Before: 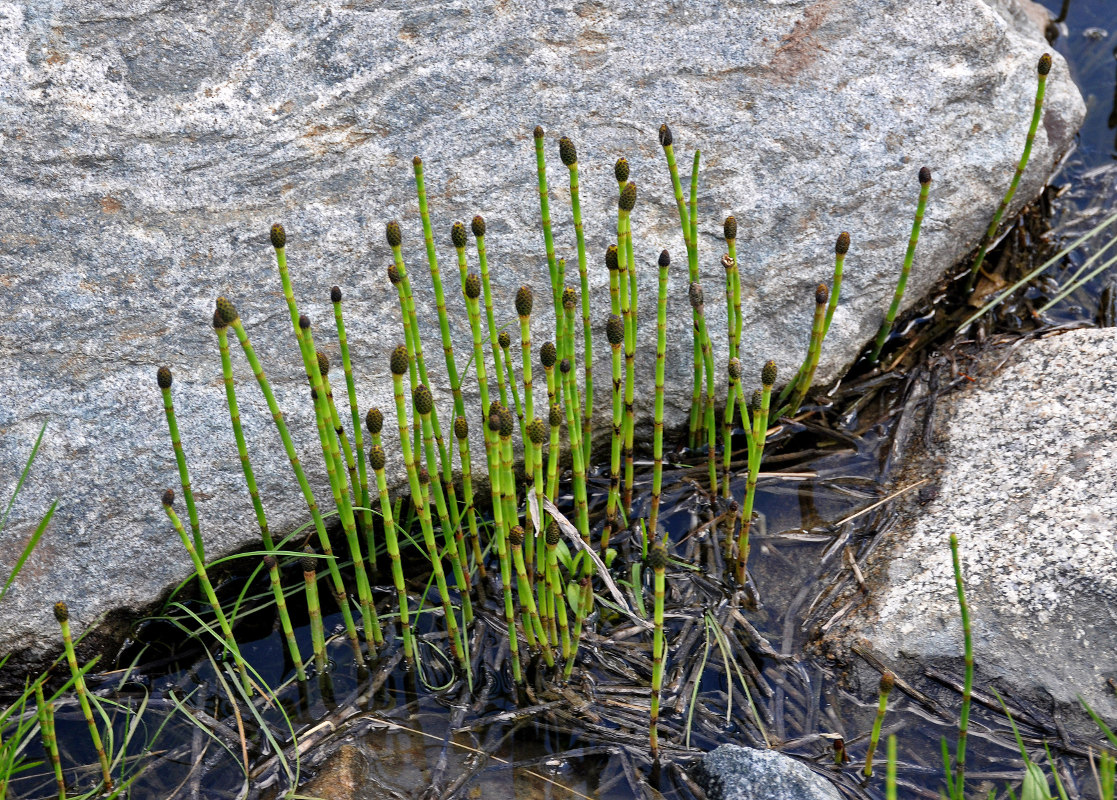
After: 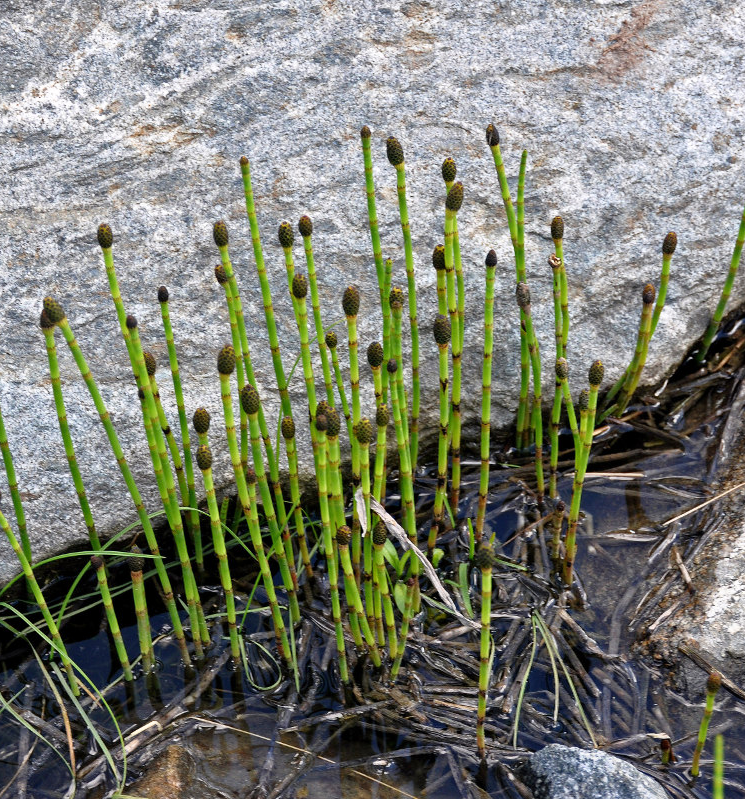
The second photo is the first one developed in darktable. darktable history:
crop and rotate: left 15.524%, right 17.713%
shadows and highlights: shadows 0.221, highlights 40.65
